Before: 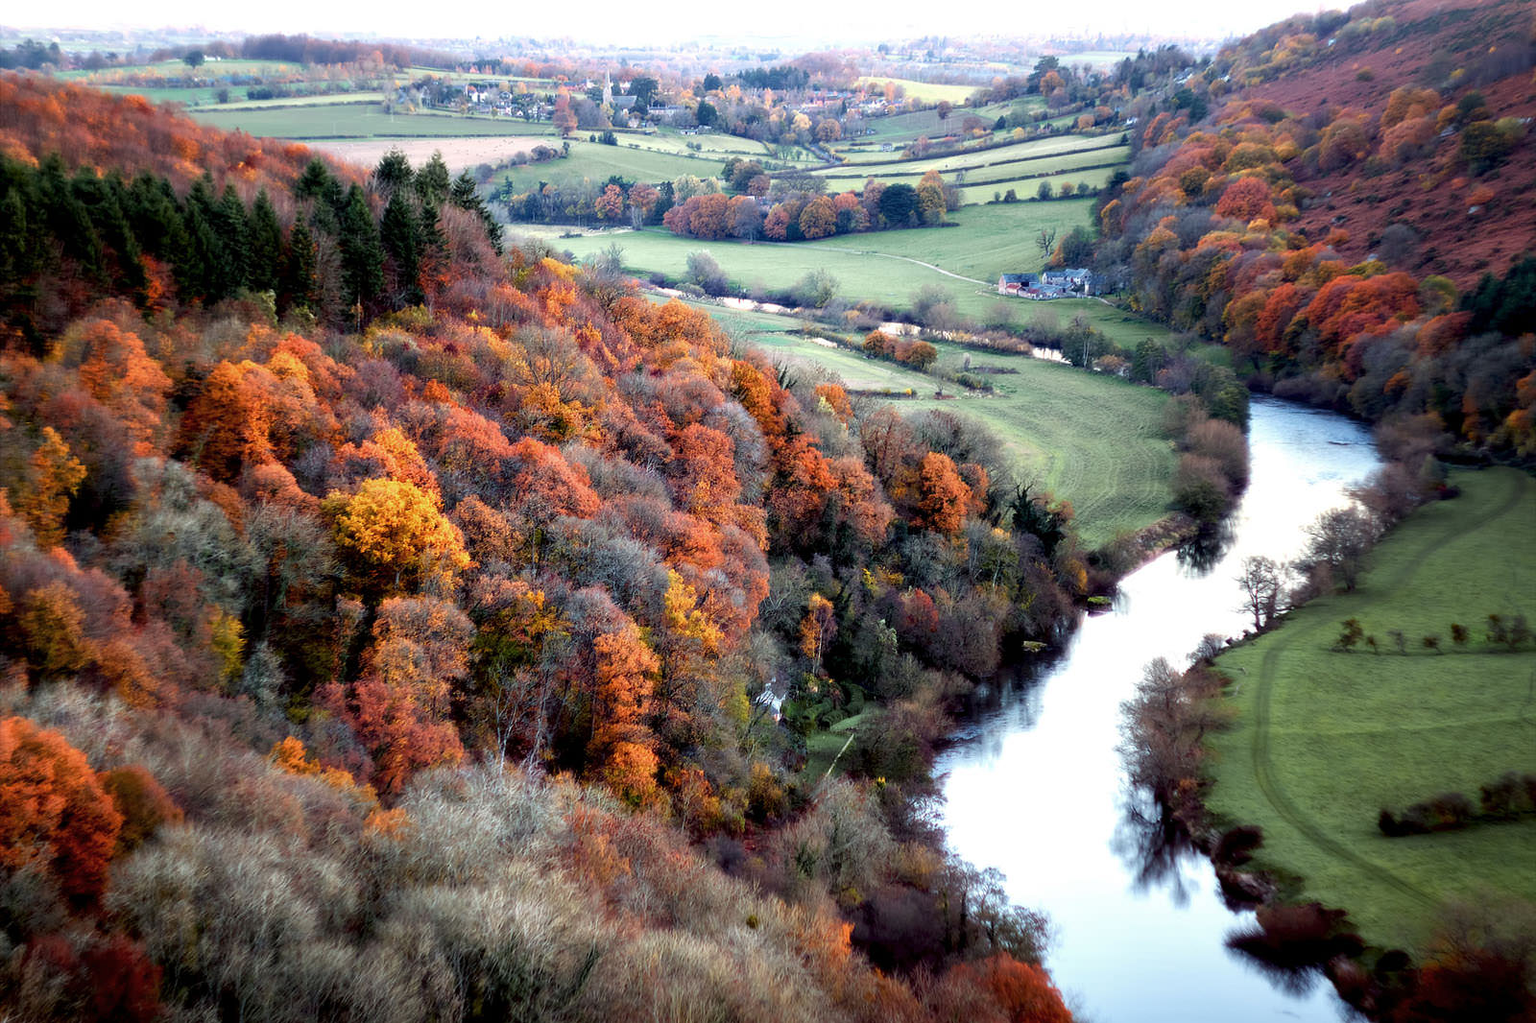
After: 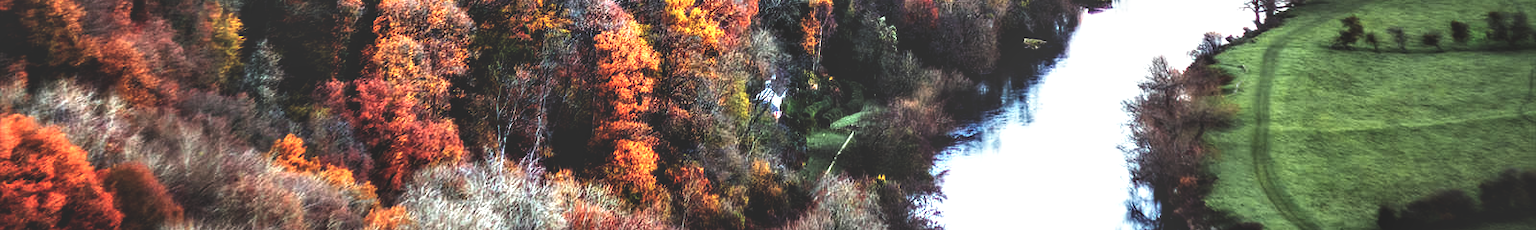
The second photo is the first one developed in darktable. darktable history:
crop and rotate: top 58.941%, bottom 18.526%
base curve: curves: ch0 [(0, 0.036) (0.007, 0.037) (0.604, 0.887) (1, 1)], preserve colors none
local contrast: detail 160%
